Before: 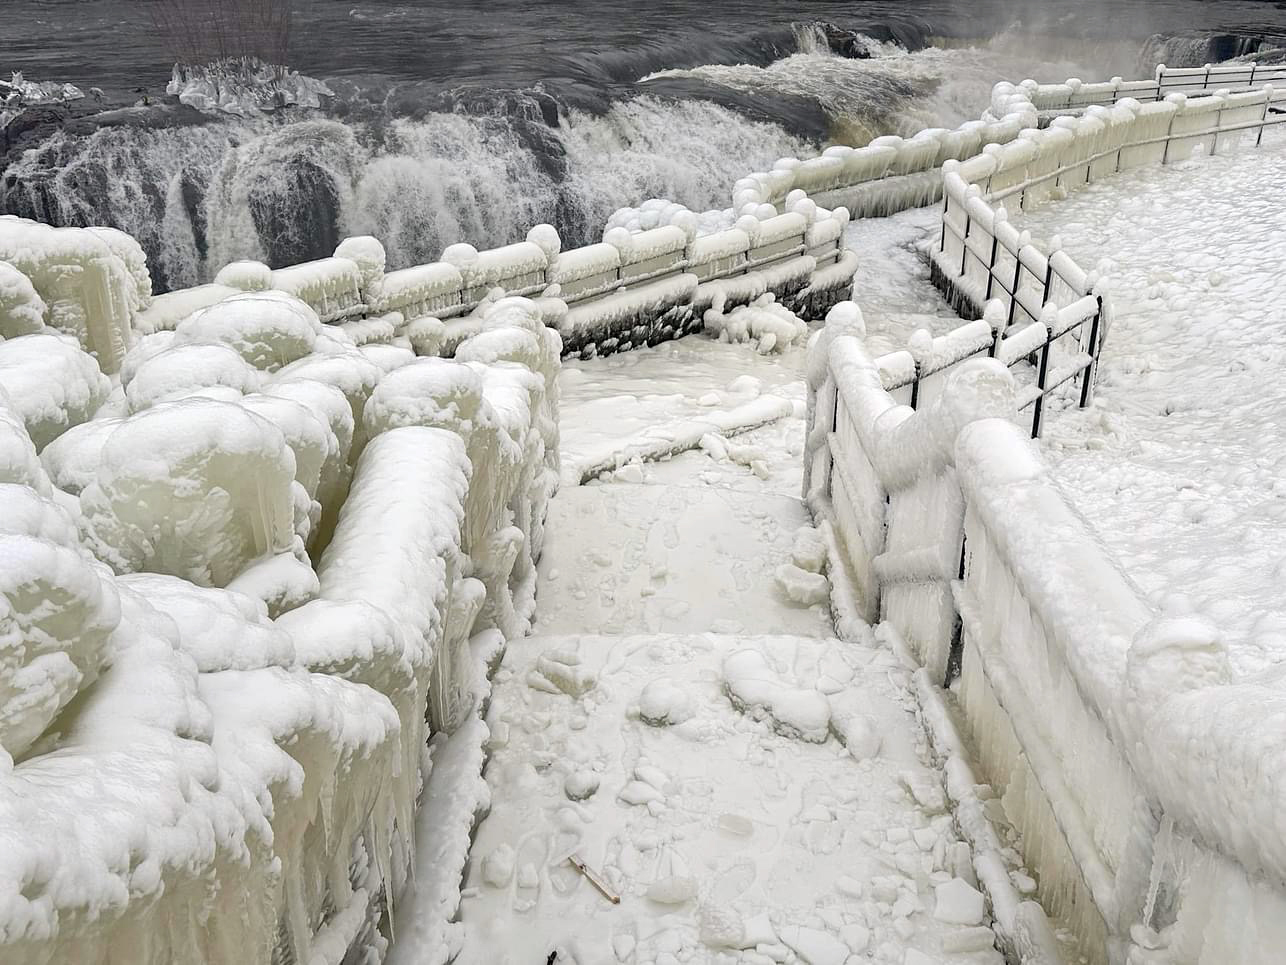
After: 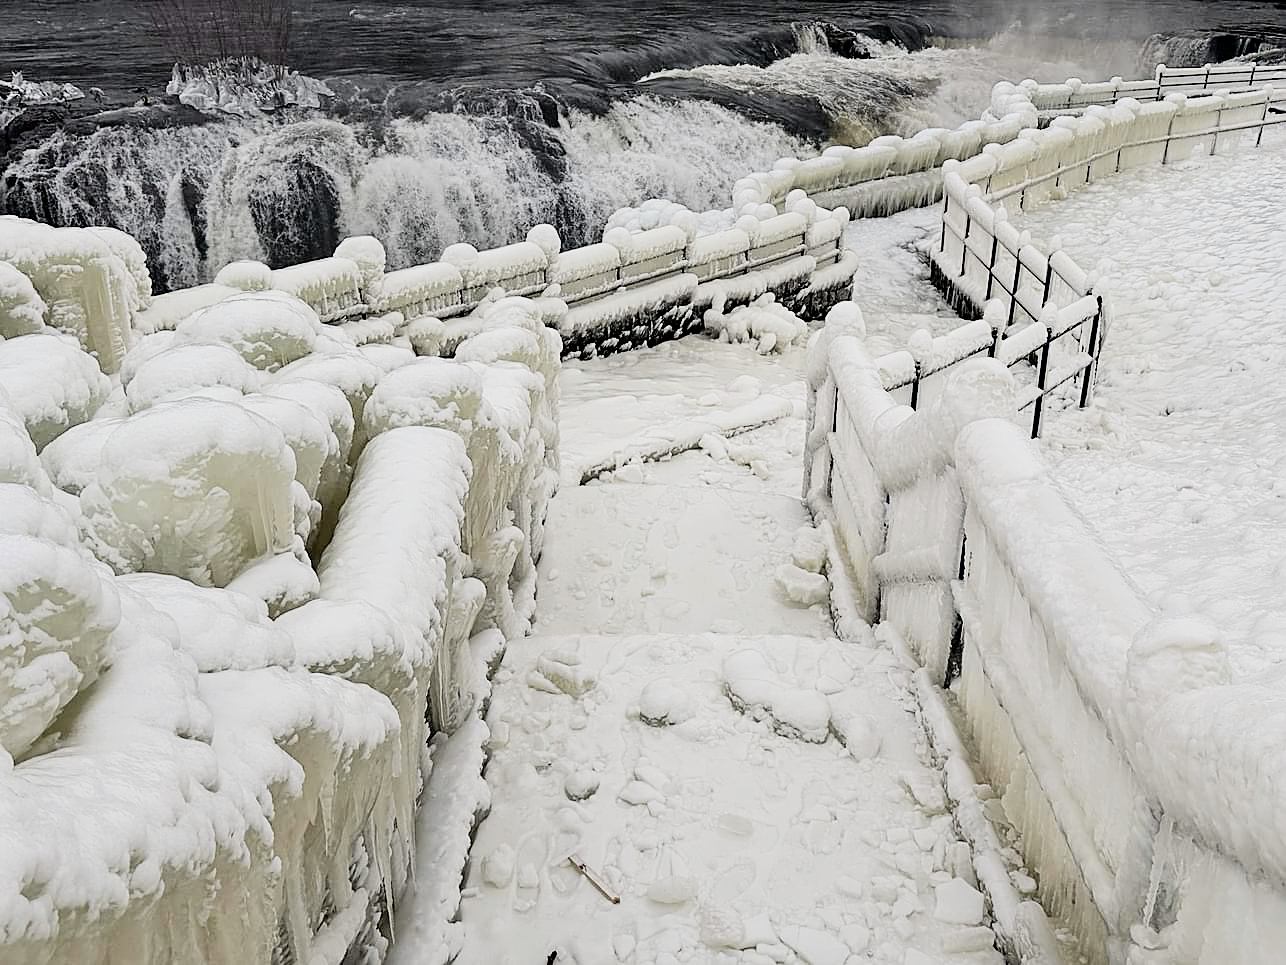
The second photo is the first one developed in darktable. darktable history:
sharpen: on, module defaults
filmic rgb: black relative exposure -5 EV, hardness 2.88, contrast 1.4, highlights saturation mix -30%
